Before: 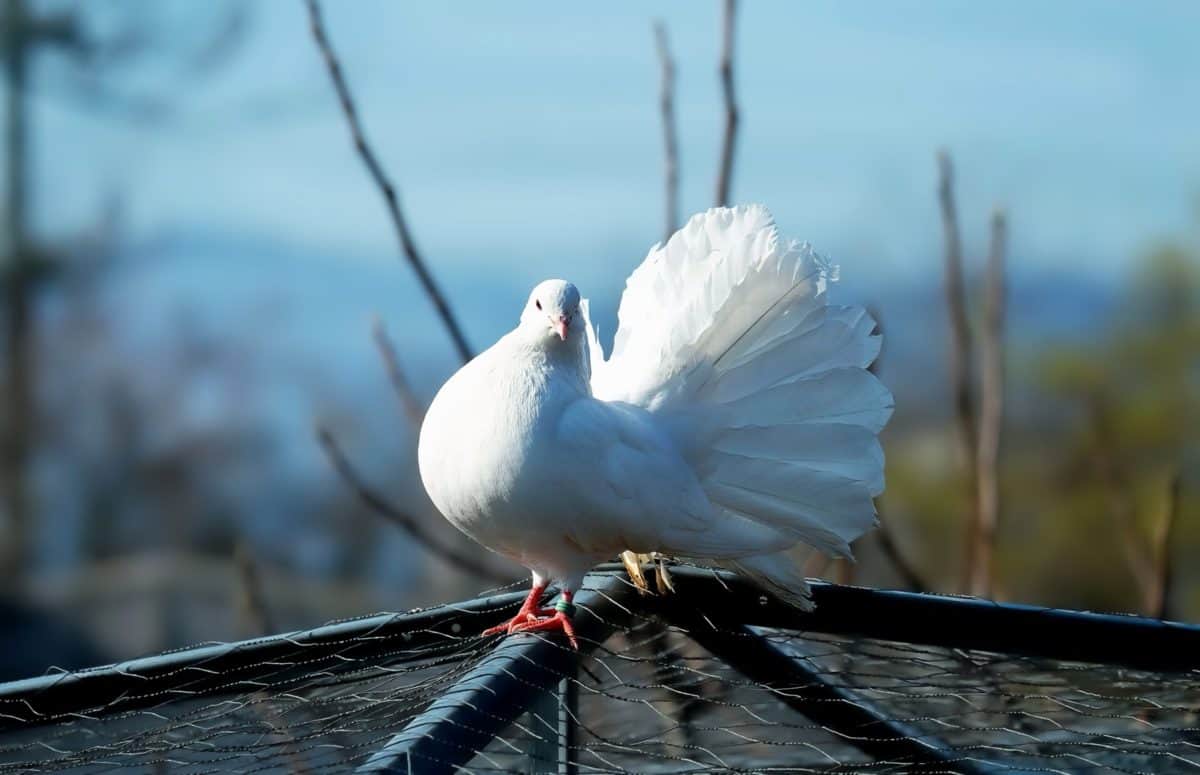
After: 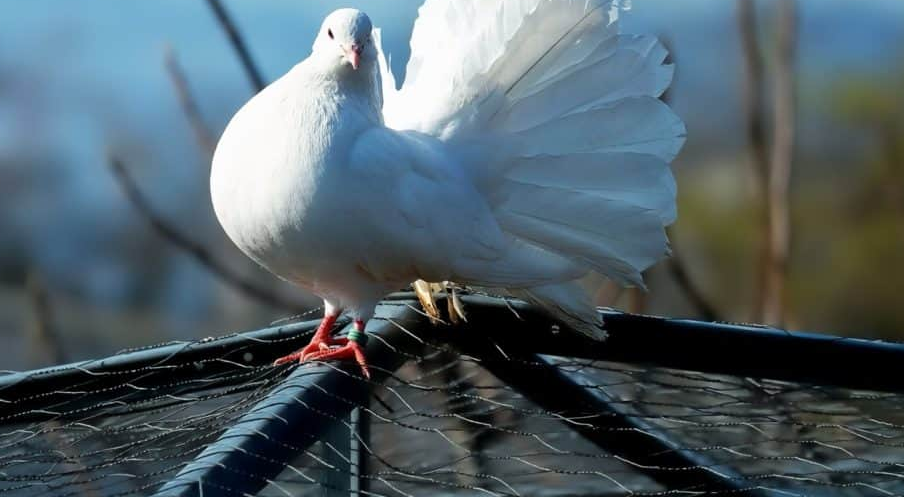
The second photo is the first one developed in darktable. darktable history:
crop and rotate: left 17.371%, top 34.991%, right 7.258%, bottom 0.856%
